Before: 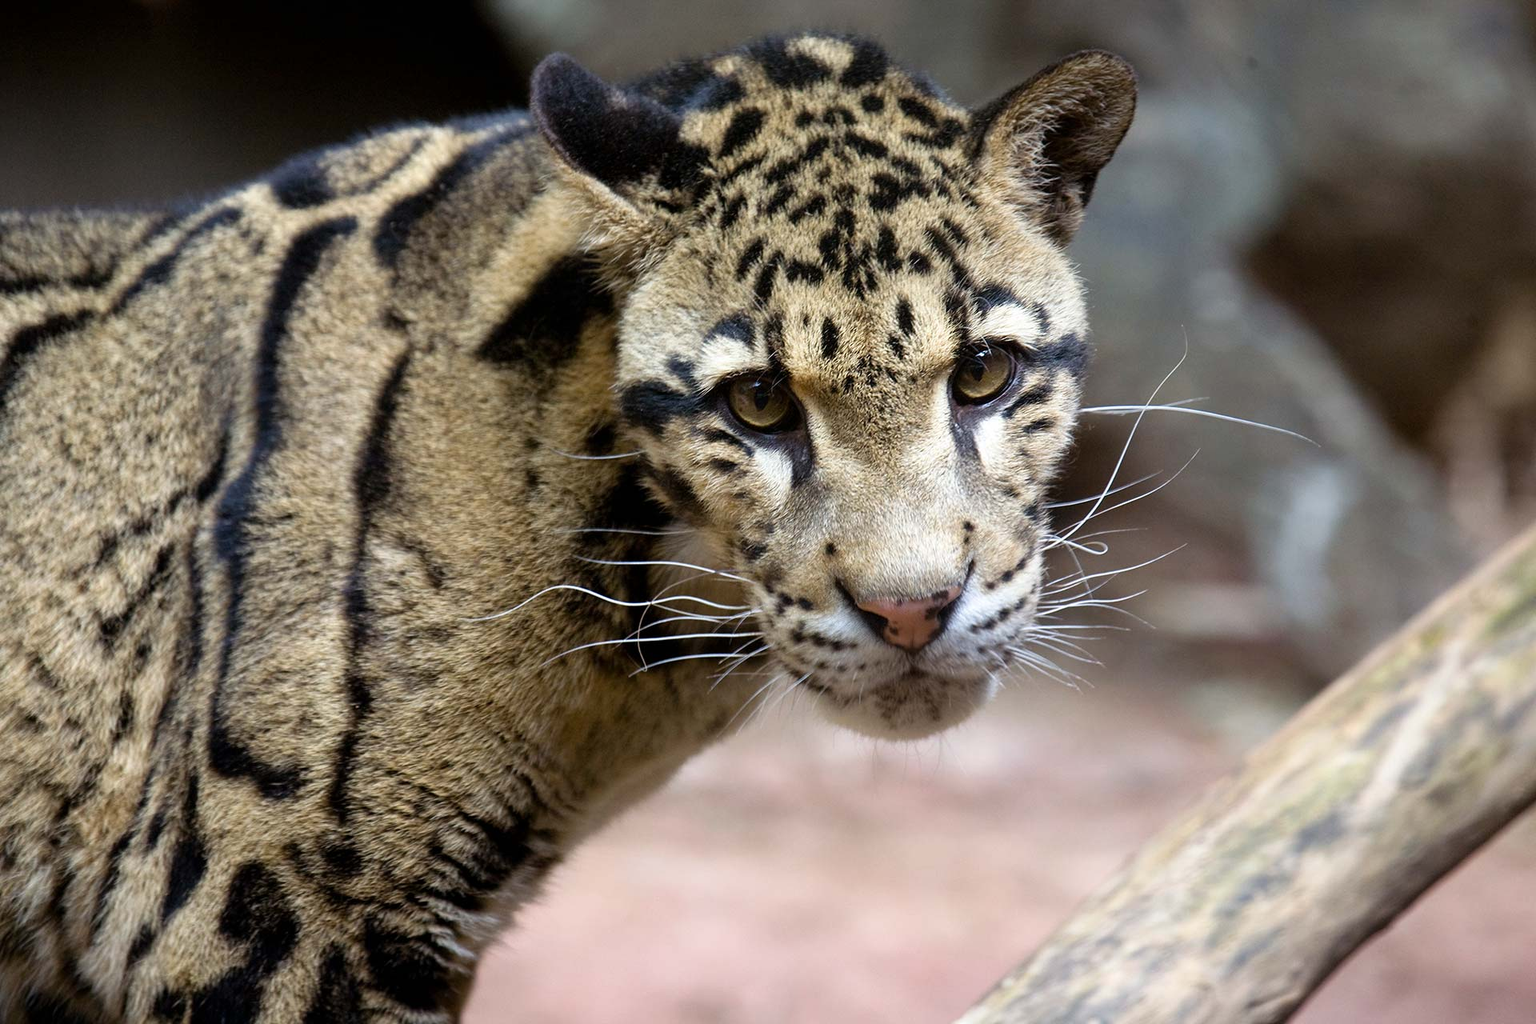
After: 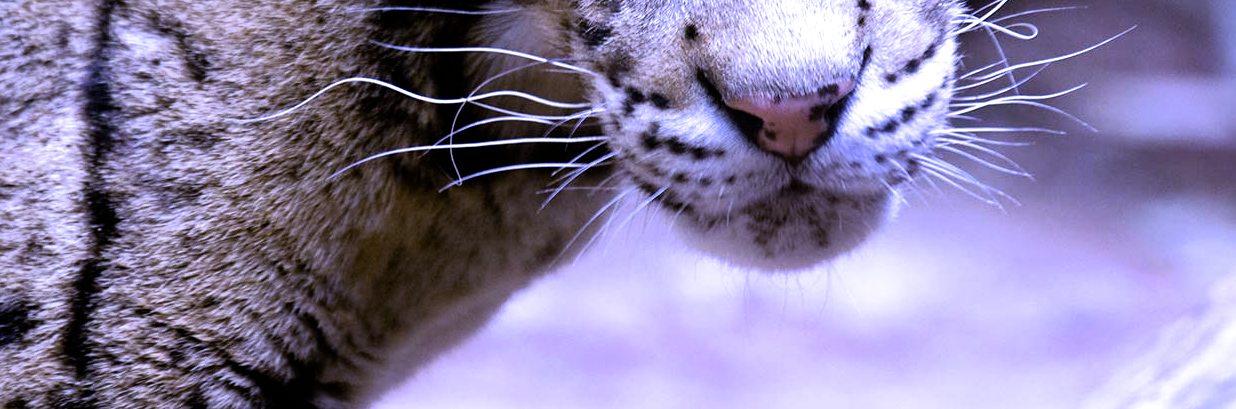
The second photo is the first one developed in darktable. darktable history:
white balance: red 0.98, blue 1.61
crop: left 18.091%, top 51.13%, right 17.525%, bottom 16.85%
filmic rgb: black relative exposure -9.08 EV, white relative exposure 2.3 EV, hardness 7.49
